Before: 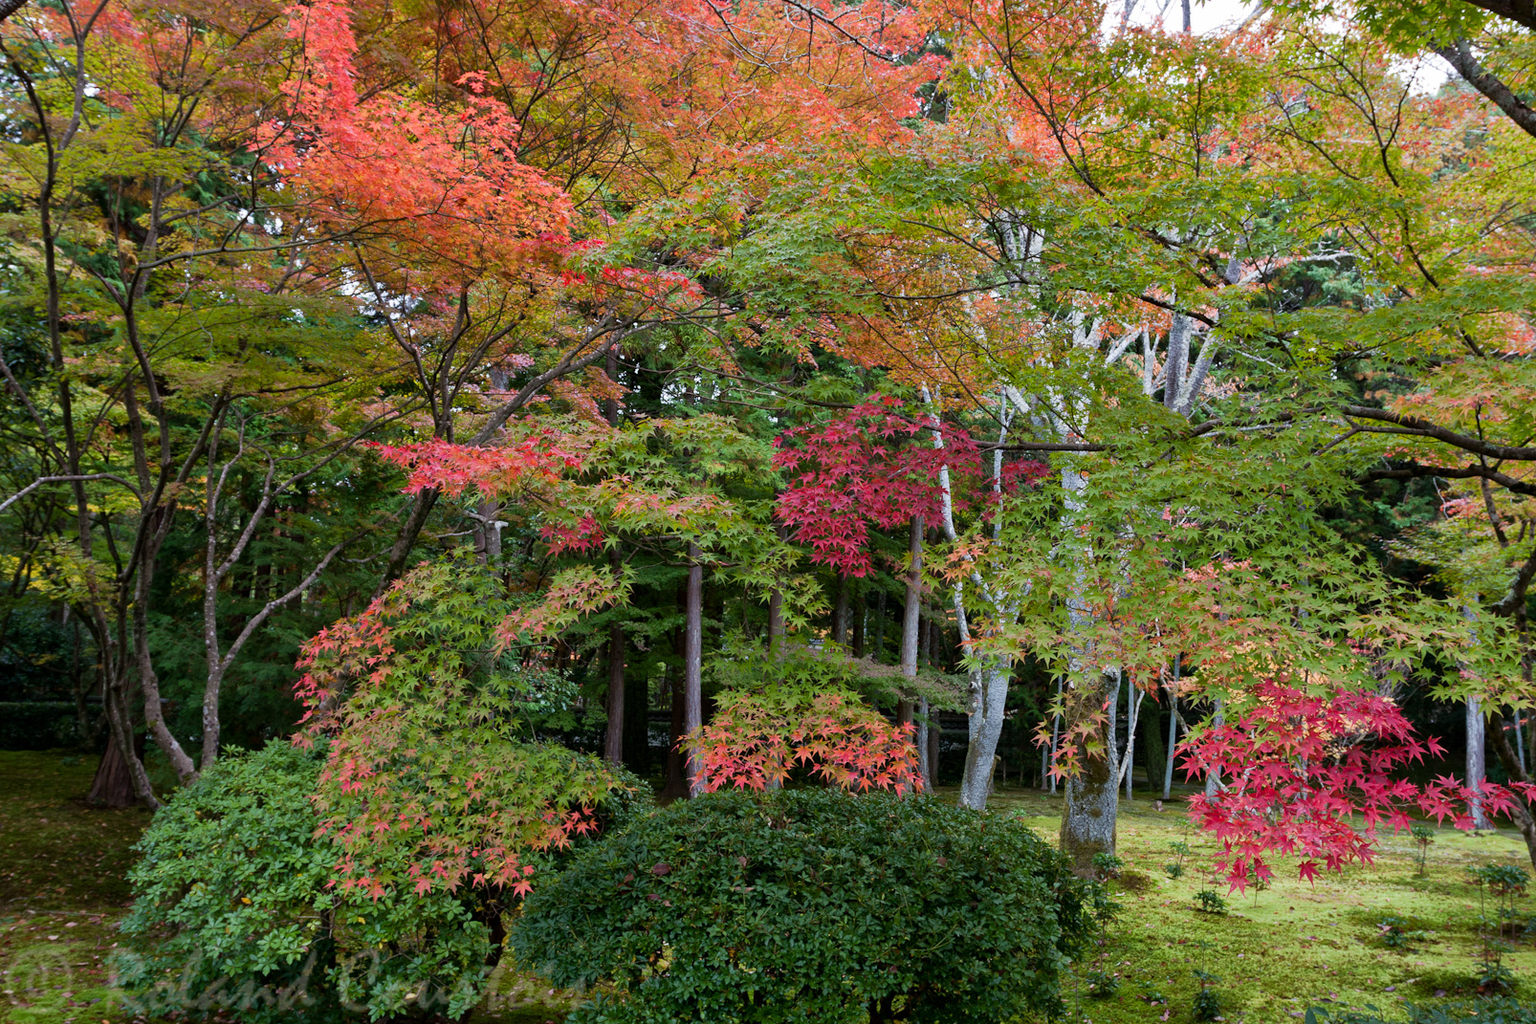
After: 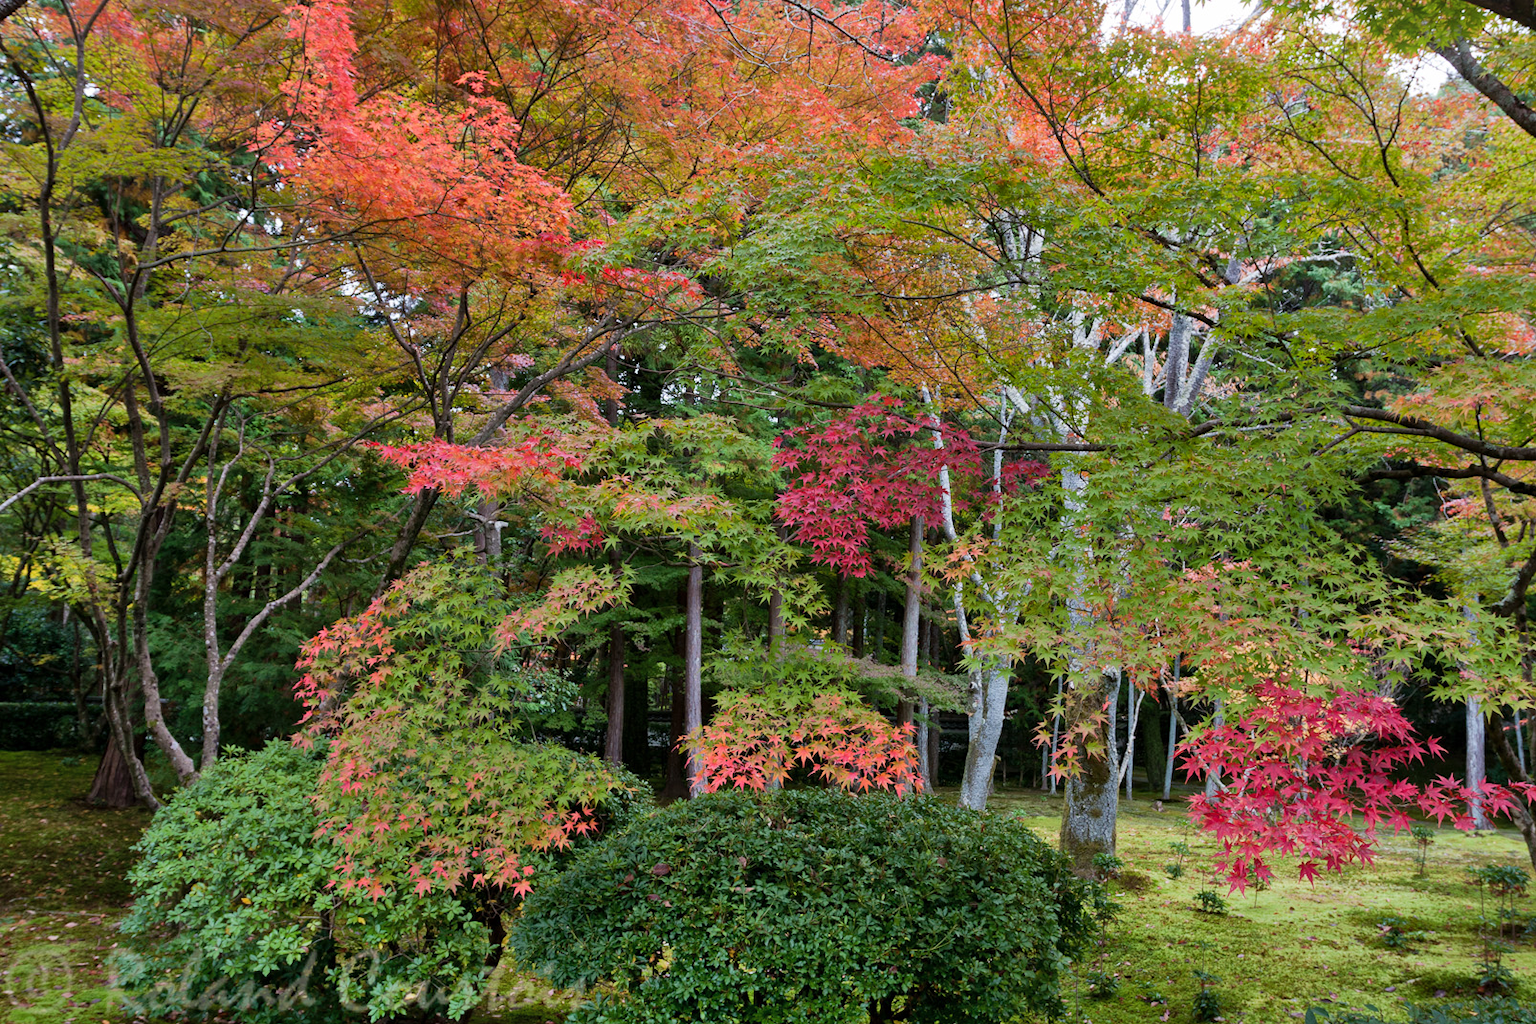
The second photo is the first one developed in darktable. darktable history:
shadows and highlights: shadows 52.42, soften with gaussian
bloom: size 9%, threshold 100%, strength 7%
